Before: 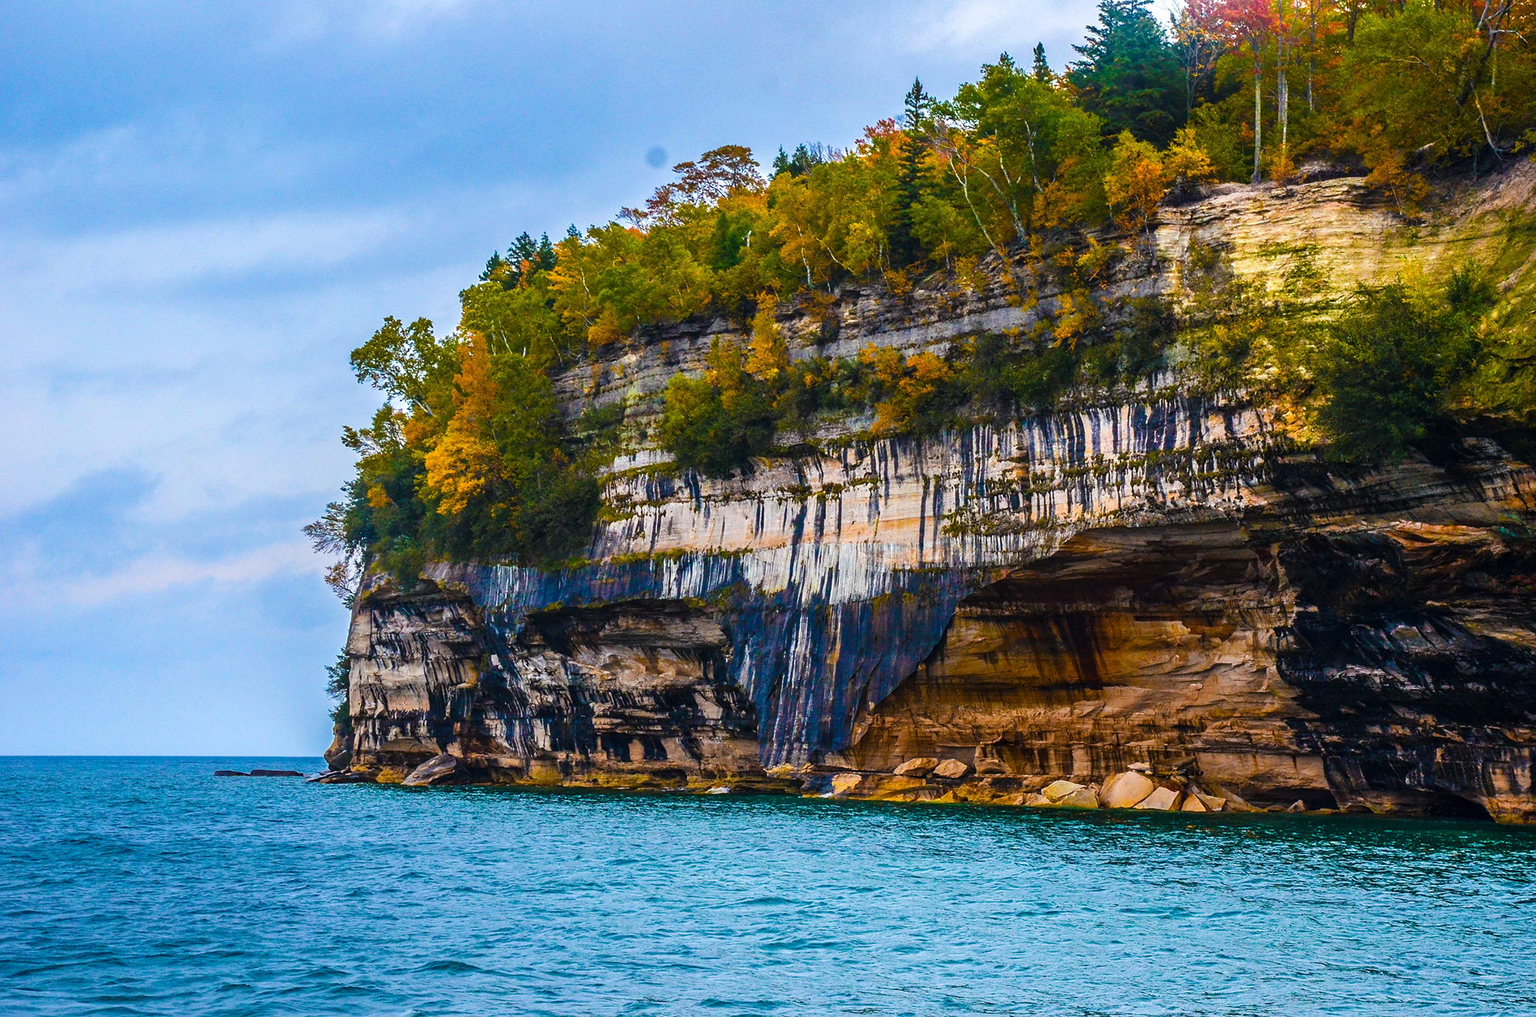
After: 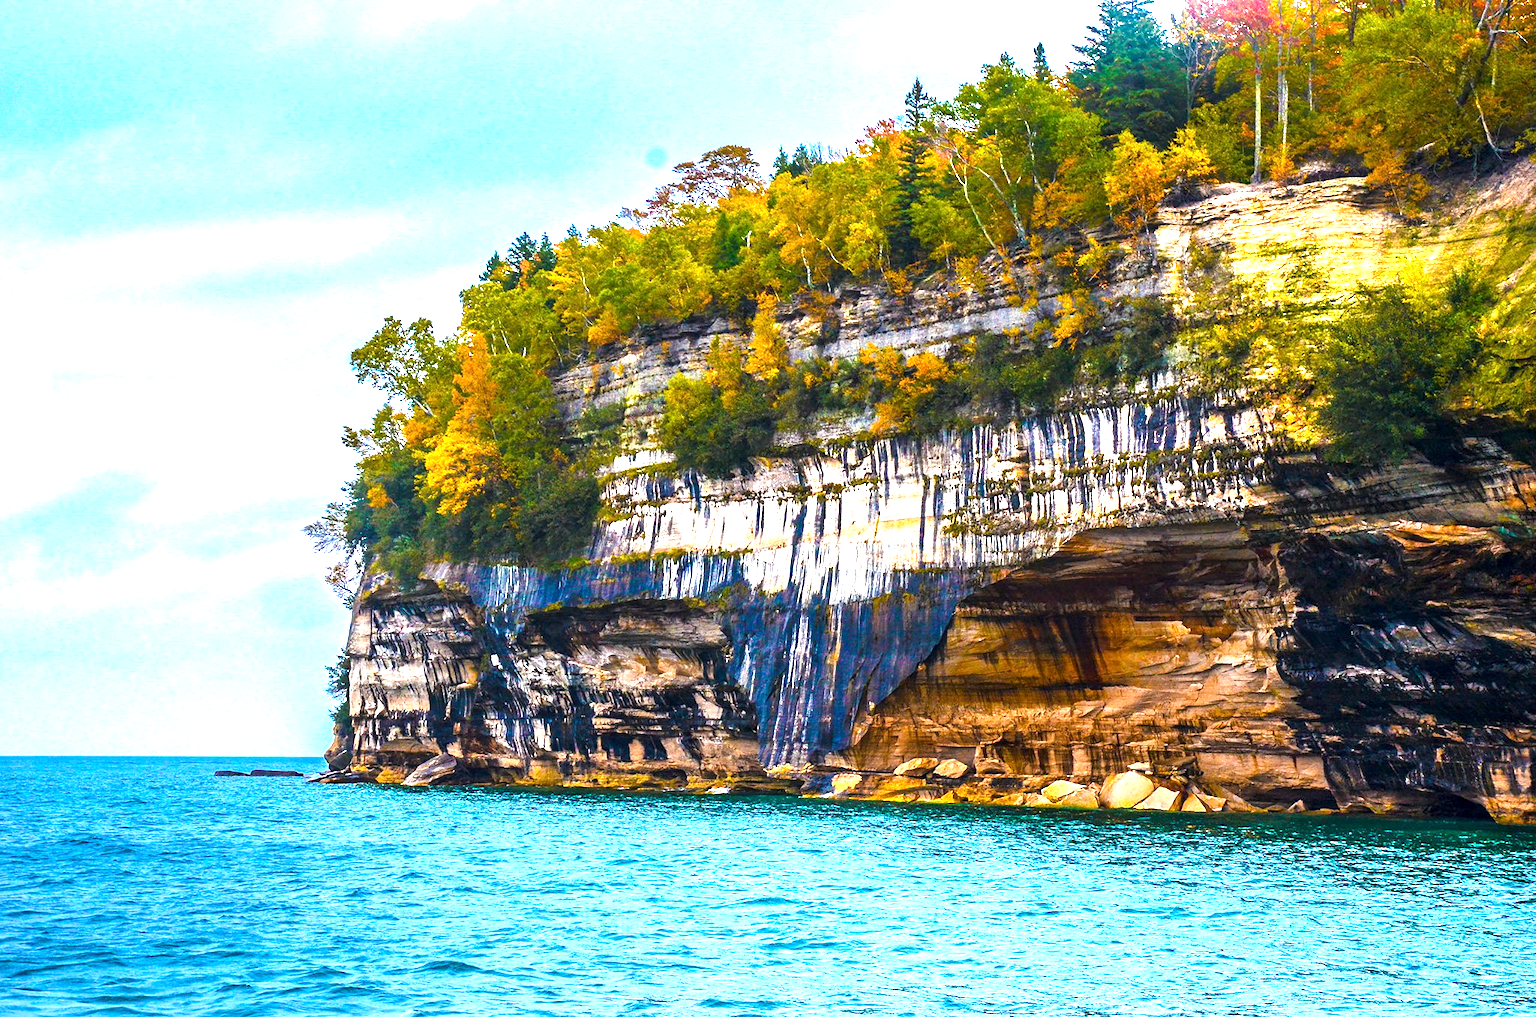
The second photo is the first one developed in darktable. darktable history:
exposure: black level correction 0.001, exposure 1.399 EV, compensate exposure bias true, compensate highlight preservation false
